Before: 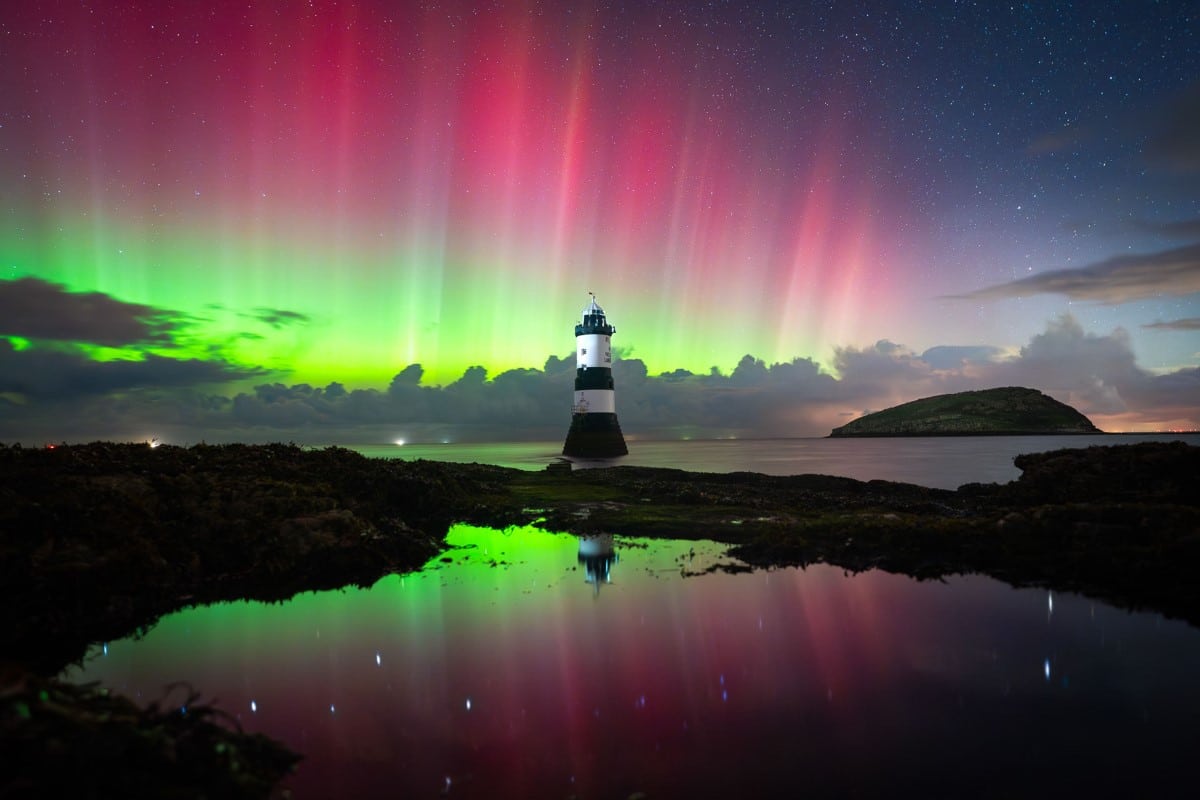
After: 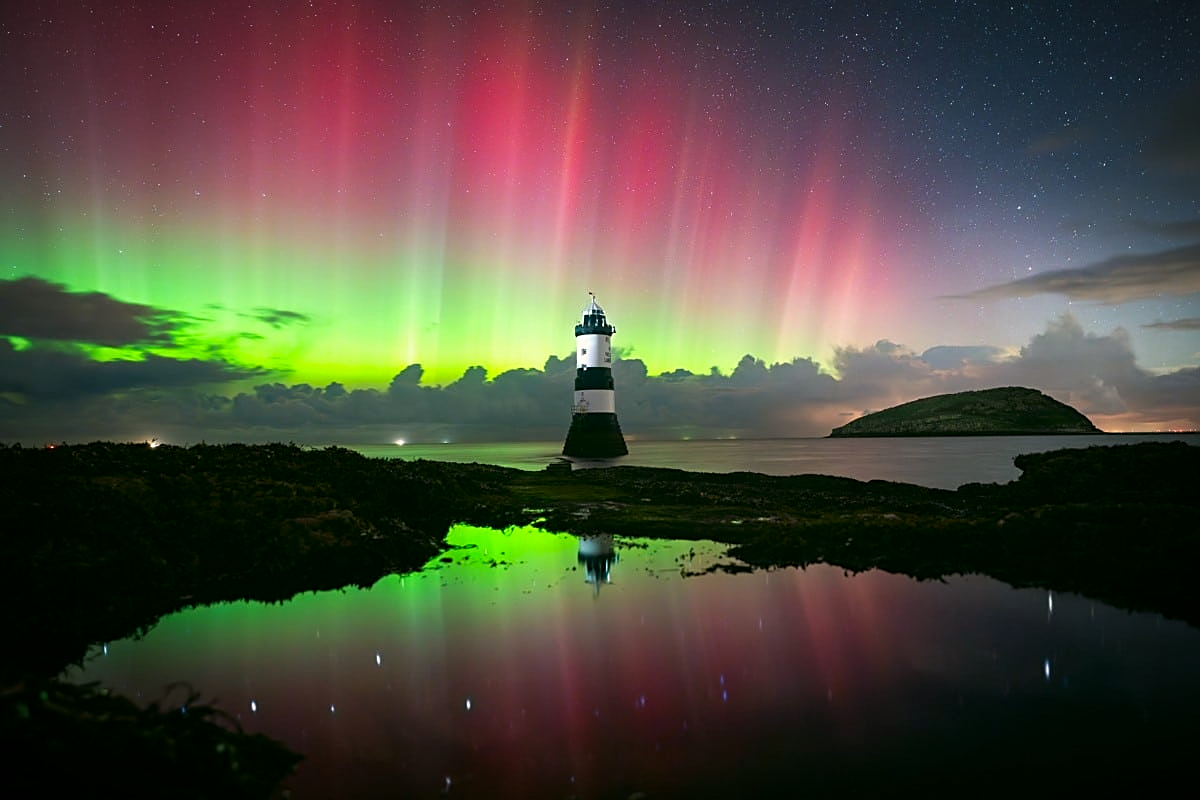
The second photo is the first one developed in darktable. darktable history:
vignetting: fall-off radius 70%, automatic ratio true
color correction: highlights a* 4.02, highlights b* 4.98, shadows a* -7.55, shadows b* 4.98
shadows and highlights: radius 93.07, shadows -14.46, white point adjustment 0.23, highlights 31.48, compress 48.23%, highlights color adjustment 52.79%, soften with gaussian
sharpen: on, module defaults
